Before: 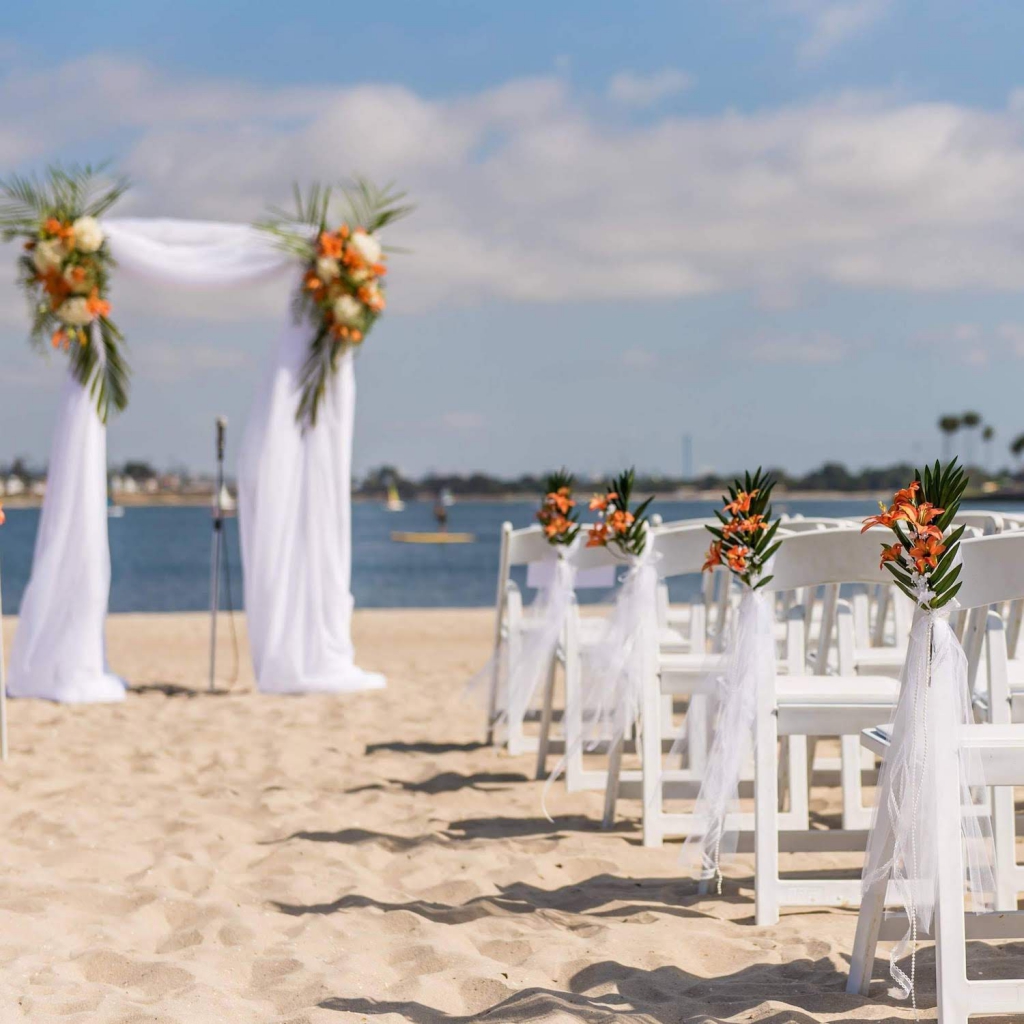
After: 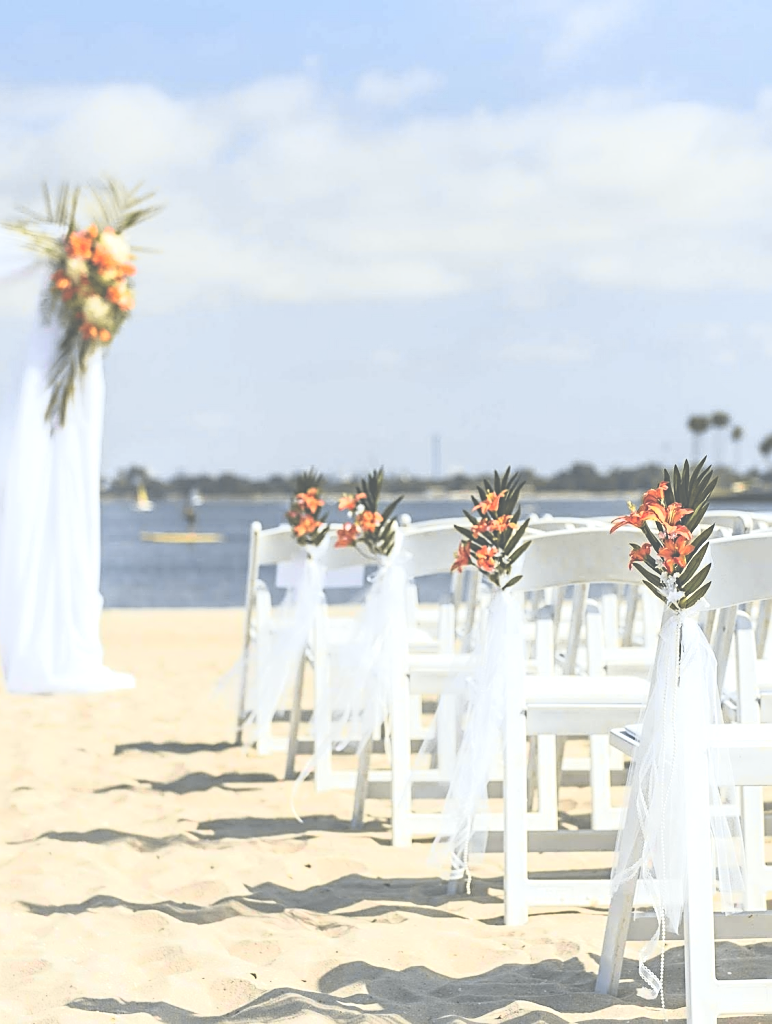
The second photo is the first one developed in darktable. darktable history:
sharpen: on, module defaults
tone curve: curves: ch0 [(0, 0.074) (0.129, 0.136) (0.285, 0.301) (0.689, 0.764) (0.854, 0.926) (0.987, 0.977)]; ch1 [(0, 0) (0.337, 0.249) (0.434, 0.437) (0.485, 0.491) (0.515, 0.495) (0.566, 0.57) (0.625, 0.625) (0.764, 0.806) (1, 1)]; ch2 [(0, 0) (0.314, 0.301) (0.401, 0.411) (0.505, 0.499) (0.54, 0.54) (0.608, 0.613) (0.706, 0.735) (1, 1)], color space Lab, independent channels, preserve colors none
exposure: black level correction -0.071, exposure 0.501 EV, compensate highlight preservation false
crop and rotate: left 24.526%
